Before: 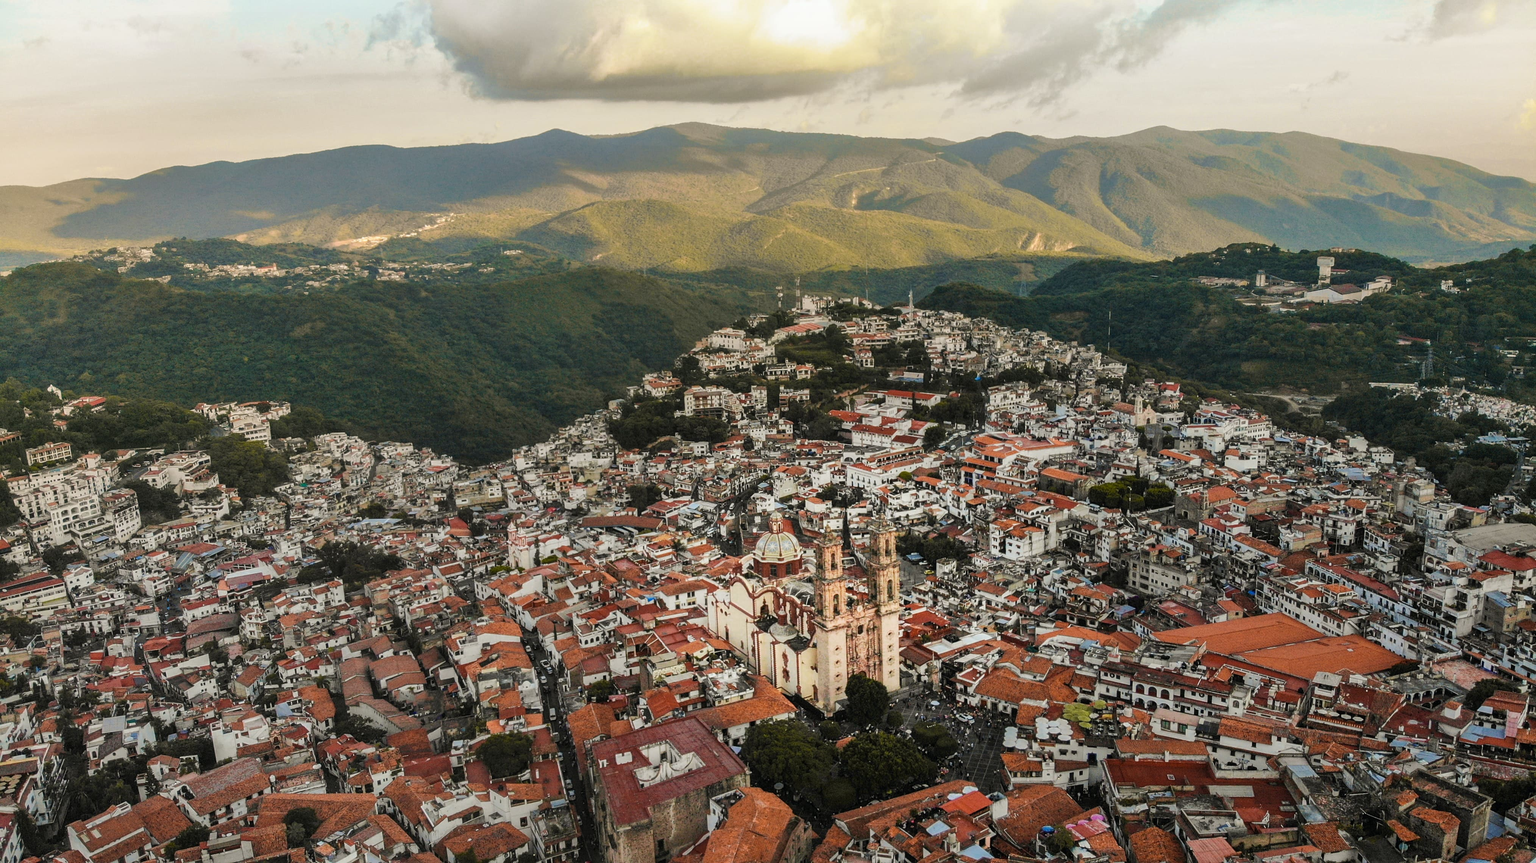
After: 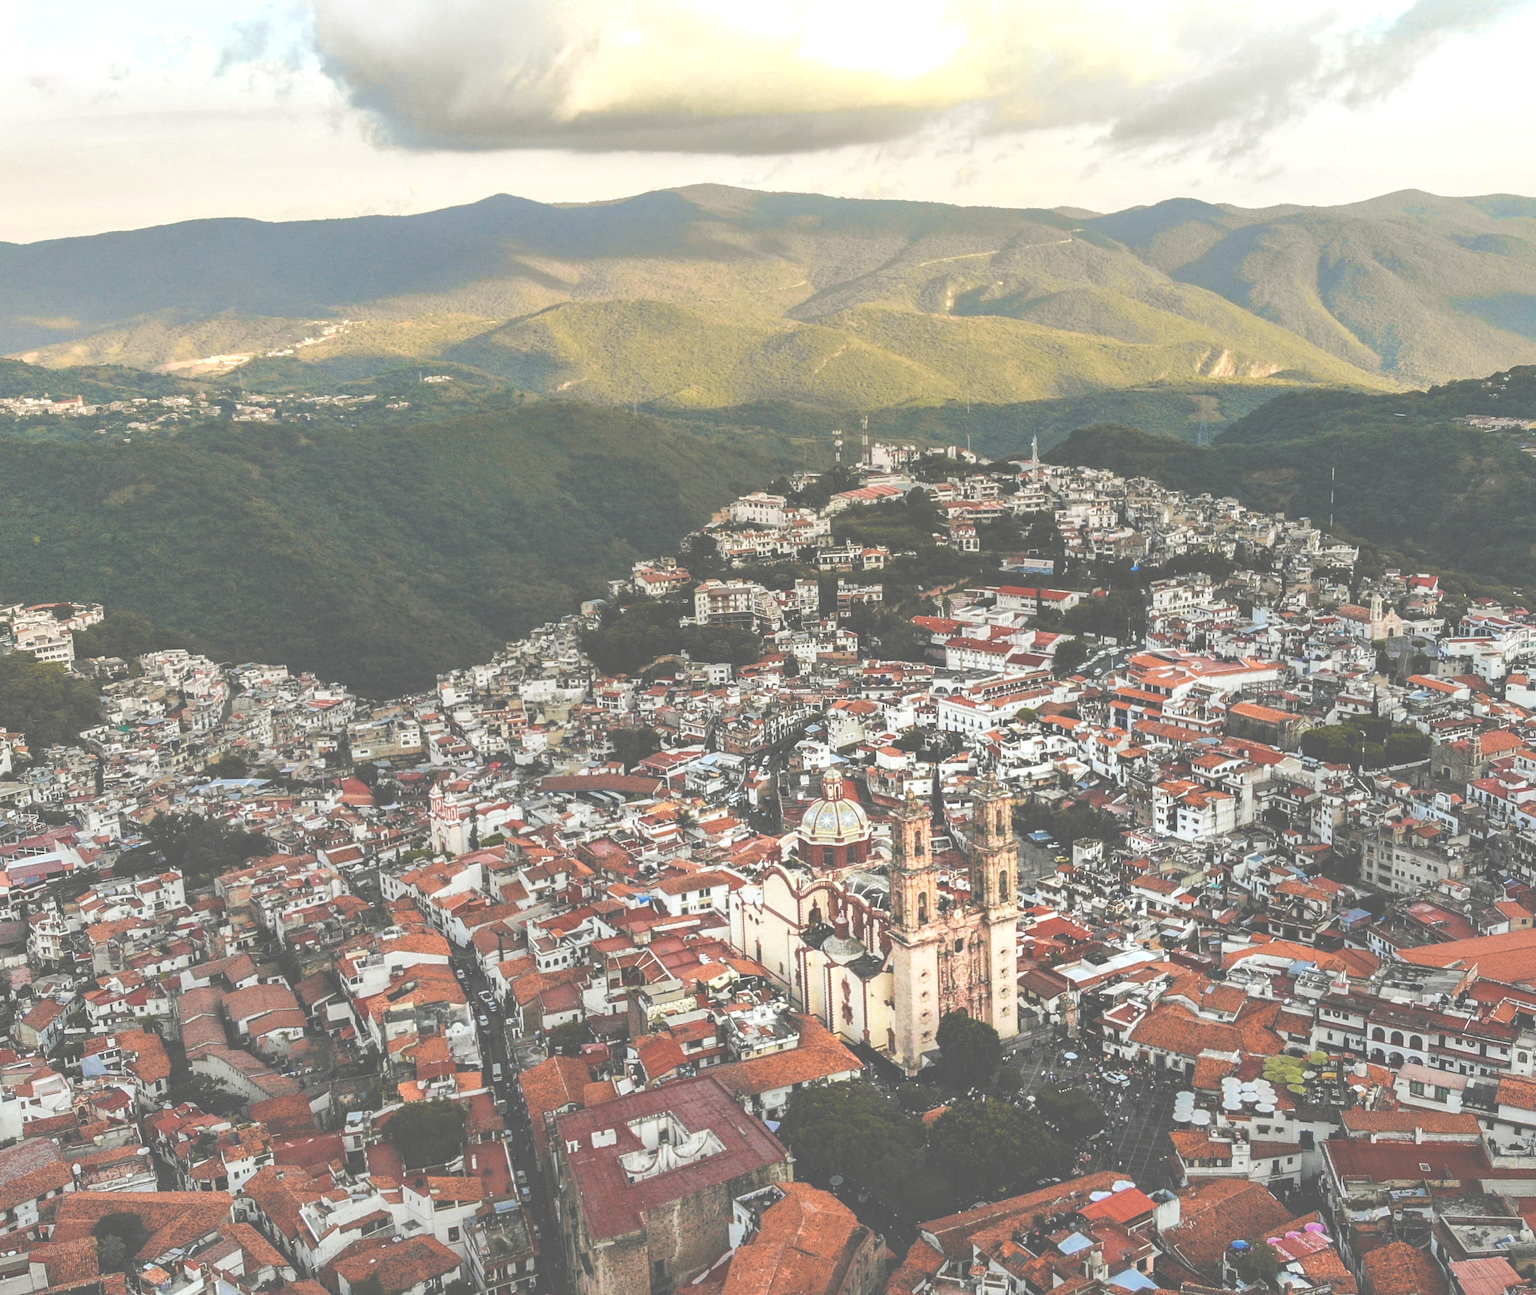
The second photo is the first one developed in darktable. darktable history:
white balance: red 0.98, blue 1.034
crop and rotate: left 14.436%, right 18.898%
exposure: black level correction -0.071, exposure 0.5 EV, compensate highlight preservation false
